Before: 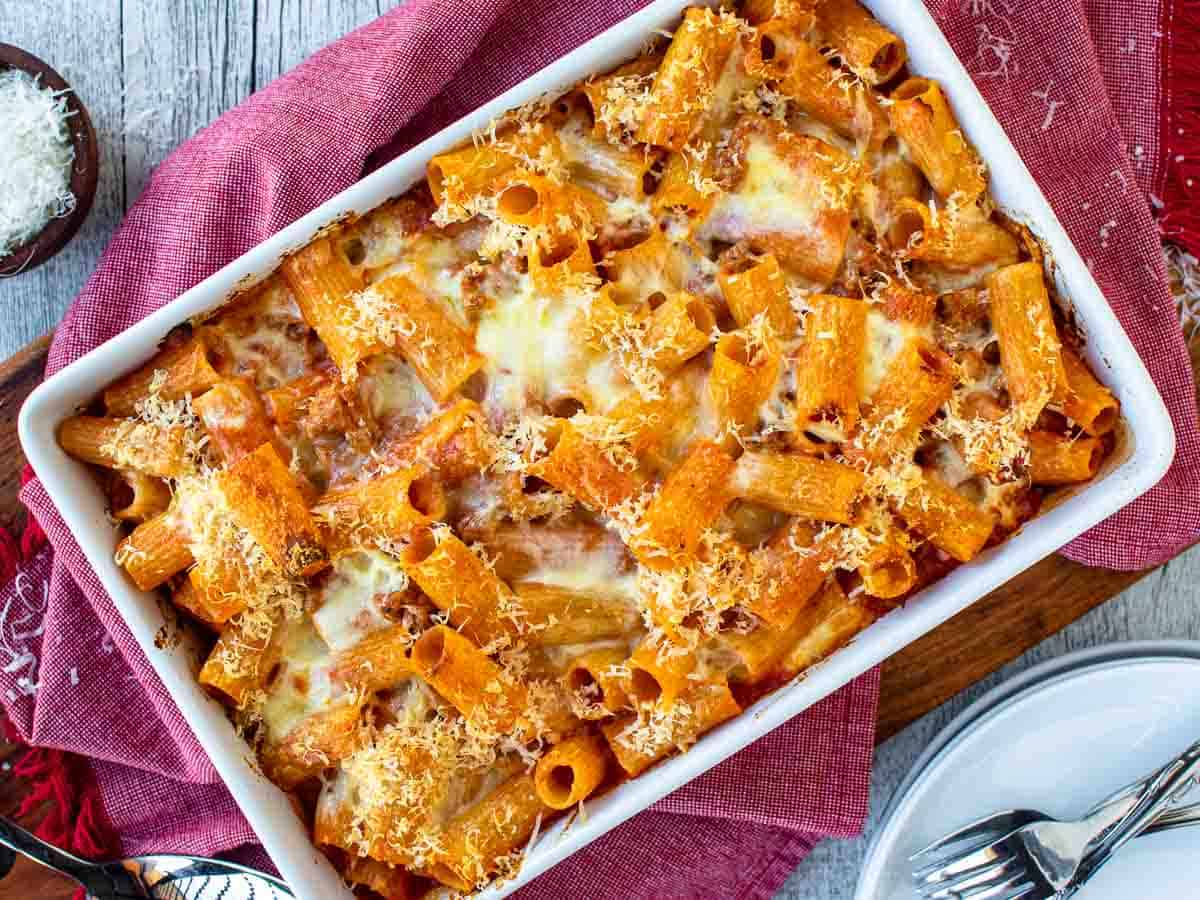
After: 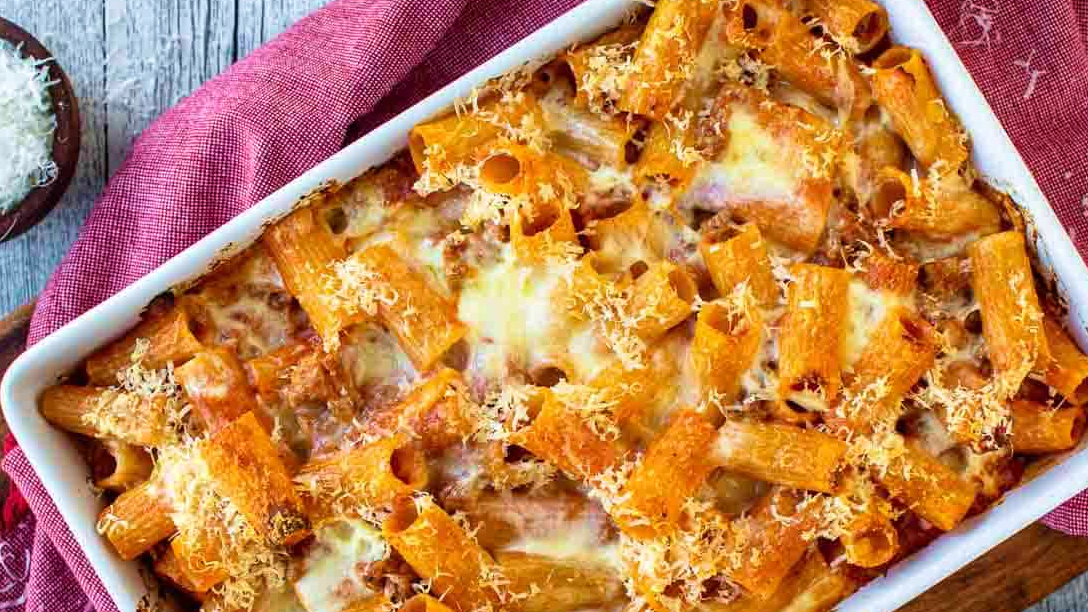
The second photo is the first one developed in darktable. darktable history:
crop: left 1.509%, top 3.452%, right 7.696%, bottom 28.452%
velvia: on, module defaults
